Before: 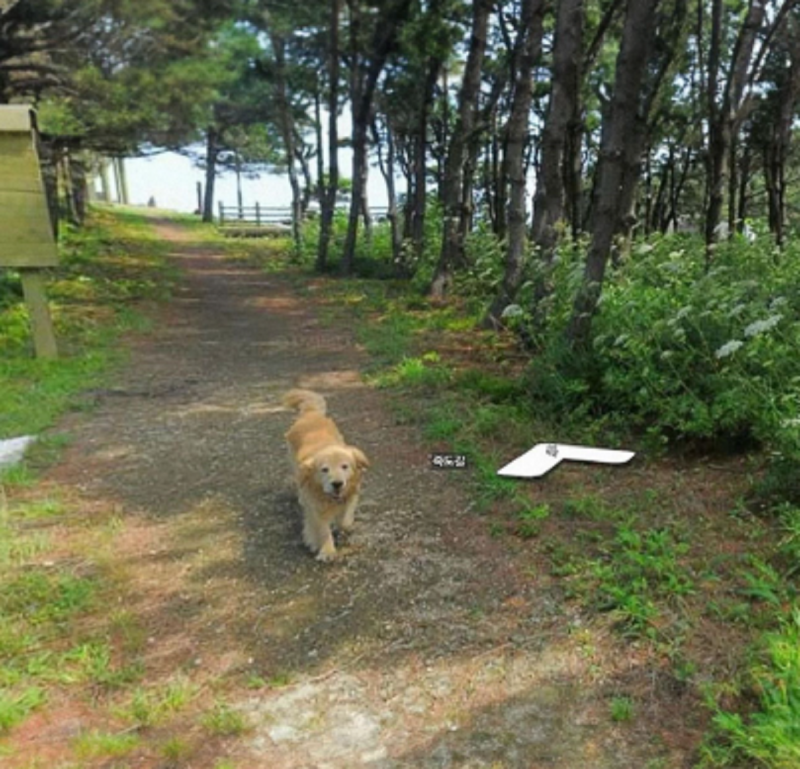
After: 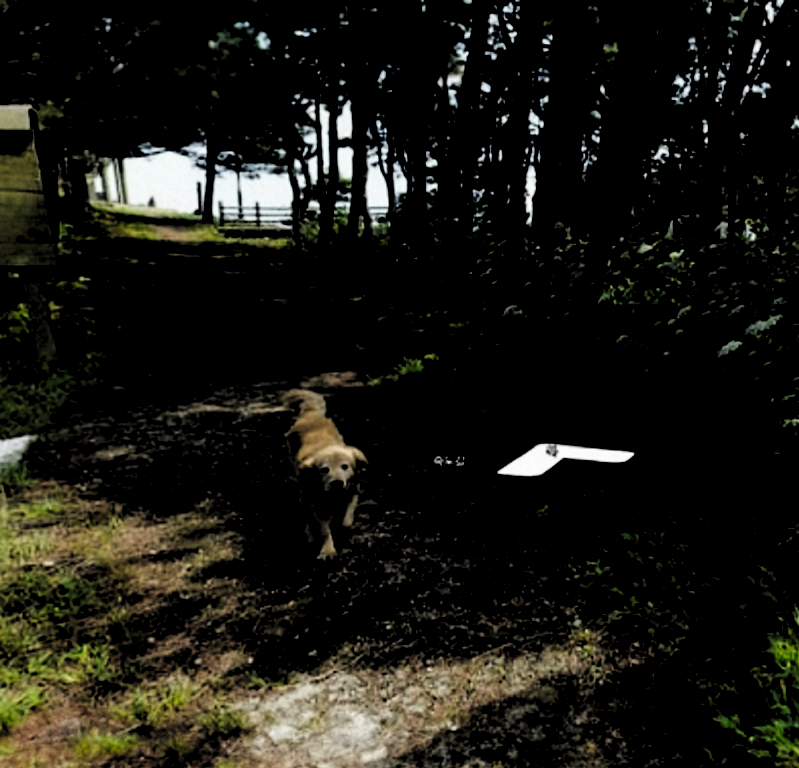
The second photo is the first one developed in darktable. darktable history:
levels: levels [0.514, 0.759, 1]
tone curve: curves: ch0 [(0, 0) (0.003, 0.002) (0.011, 0.006) (0.025, 0.014) (0.044, 0.02) (0.069, 0.027) (0.1, 0.036) (0.136, 0.05) (0.177, 0.081) (0.224, 0.118) (0.277, 0.183) (0.335, 0.262) (0.399, 0.351) (0.468, 0.456) (0.543, 0.571) (0.623, 0.692) (0.709, 0.795) (0.801, 0.88) (0.898, 0.948) (1, 1)], preserve colors none
